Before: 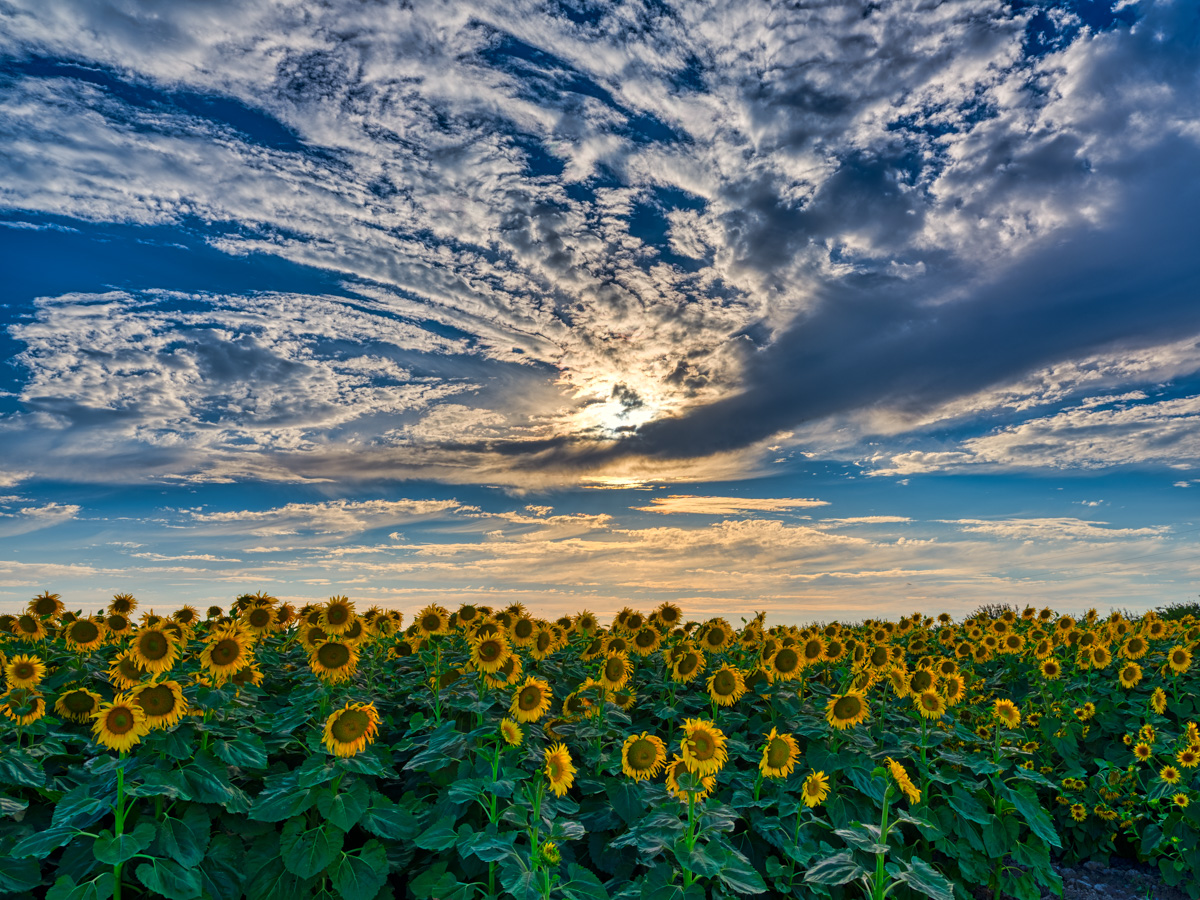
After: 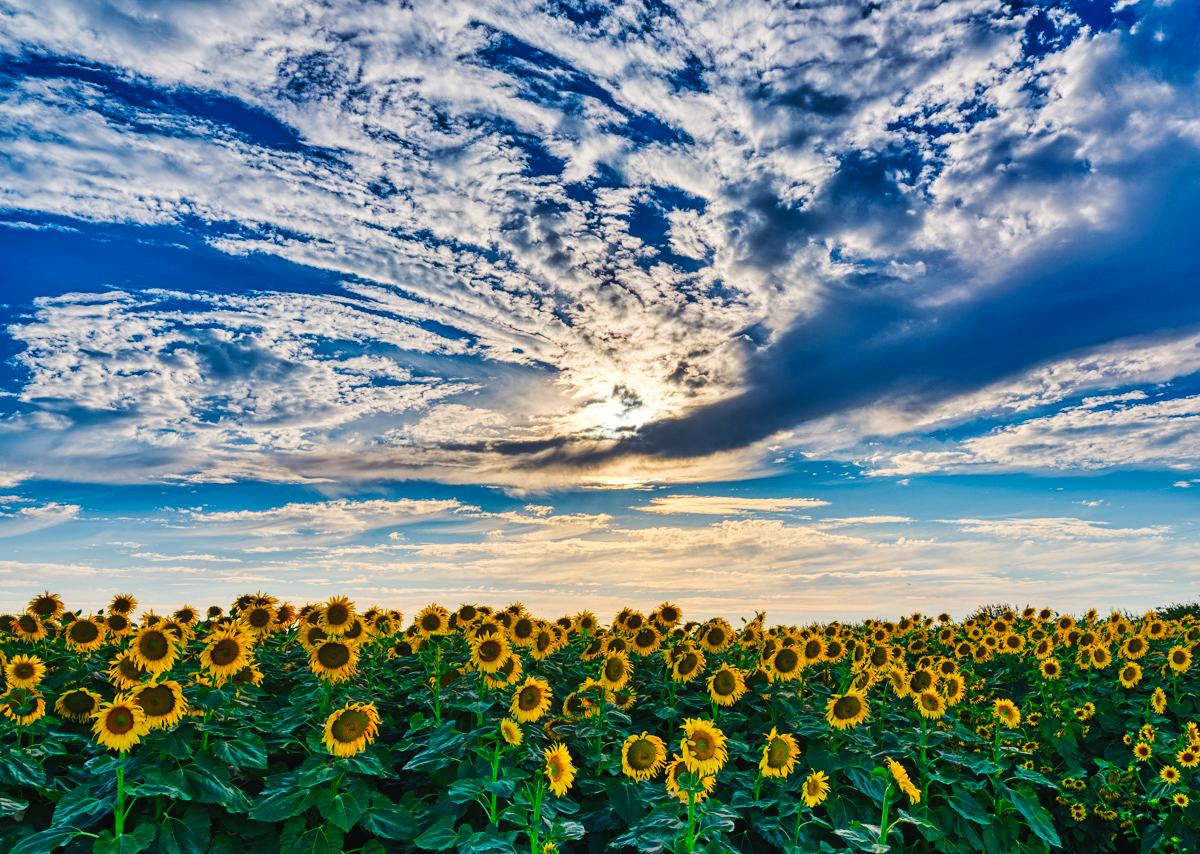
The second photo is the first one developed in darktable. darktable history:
tone curve: curves: ch0 [(0, 0.023) (0.103, 0.087) (0.277, 0.28) (0.438, 0.547) (0.546, 0.678) (0.735, 0.843) (0.994, 1)]; ch1 [(0, 0) (0.371, 0.261) (0.465, 0.42) (0.488, 0.477) (0.512, 0.513) (0.542, 0.581) (0.574, 0.647) (0.636, 0.747) (1, 1)]; ch2 [(0, 0) (0.369, 0.388) (0.449, 0.431) (0.478, 0.471) (0.516, 0.517) (0.575, 0.642) (0.649, 0.726) (1, 1)], preserve colors none
crop and rotate: top 0.004%, bottom 5.049%
